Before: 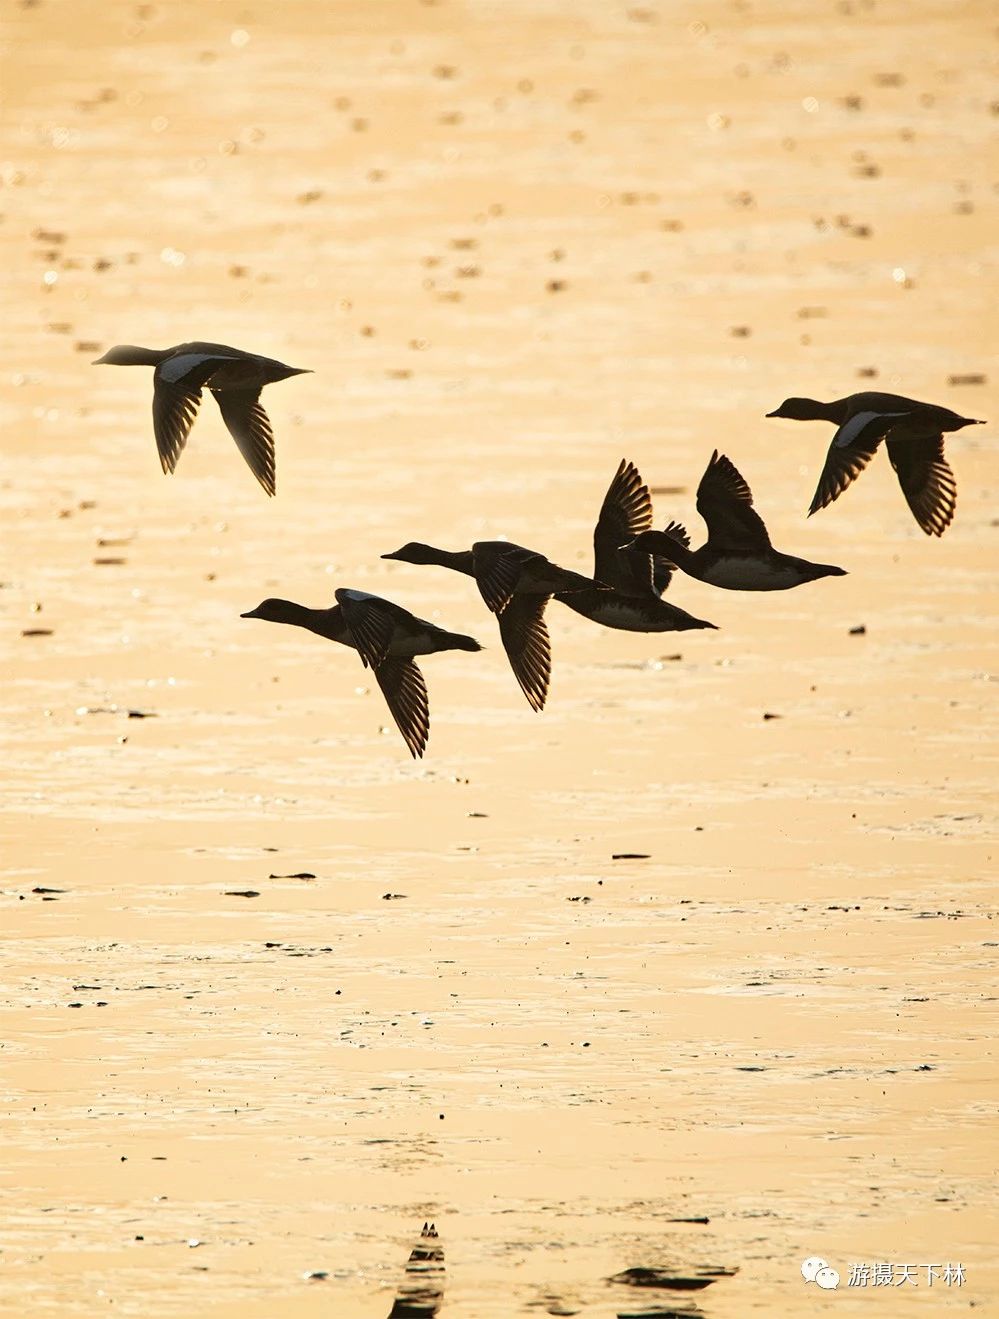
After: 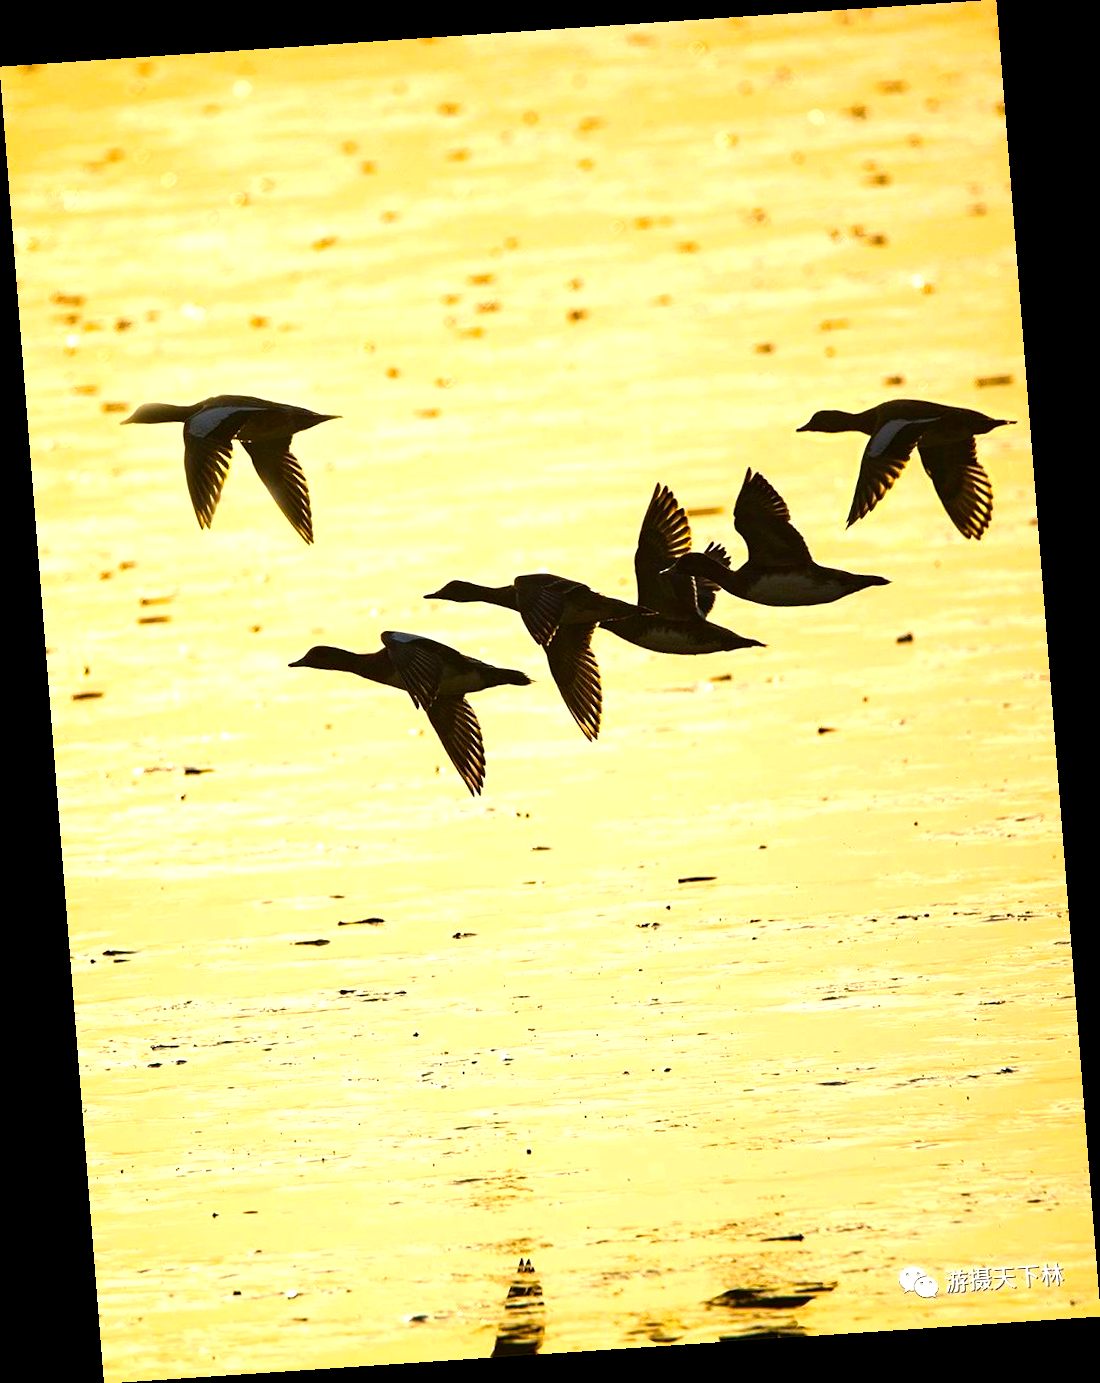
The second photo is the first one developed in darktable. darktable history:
color balance rgb: linear chroma grading › global chroma 9%, perceptual saturation grading › global saturation 36%, perceptual saturation grading › shadows 35%, perceptual brilliance grading › global brilliance 15%, perceptual brilliance grading › shadows -35%, global vibrance 15%
rotate and perspective: rotation -4.2°, shear 0.006, automatic cropping off
